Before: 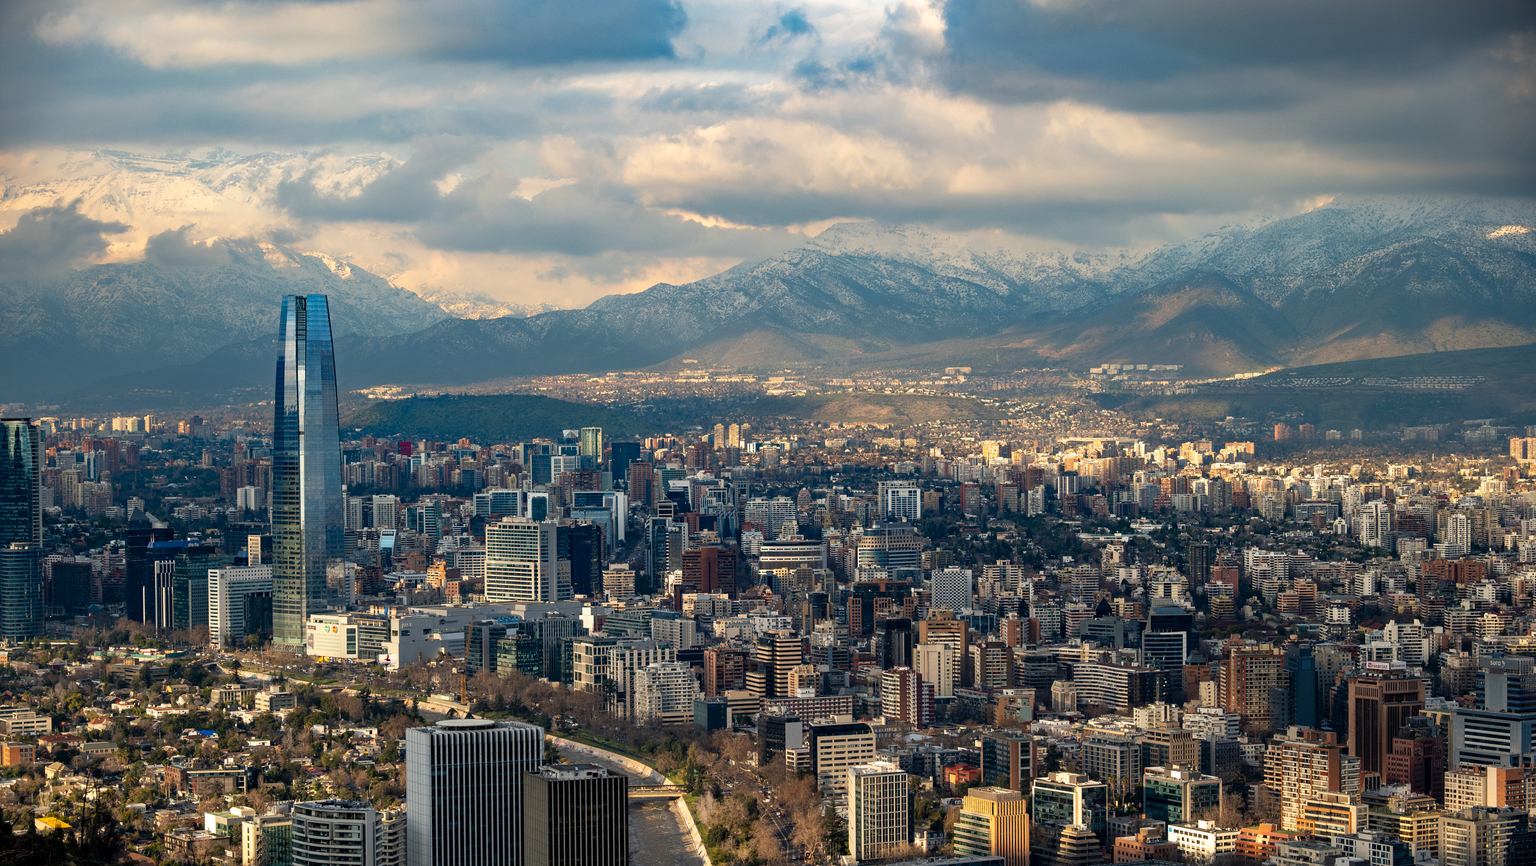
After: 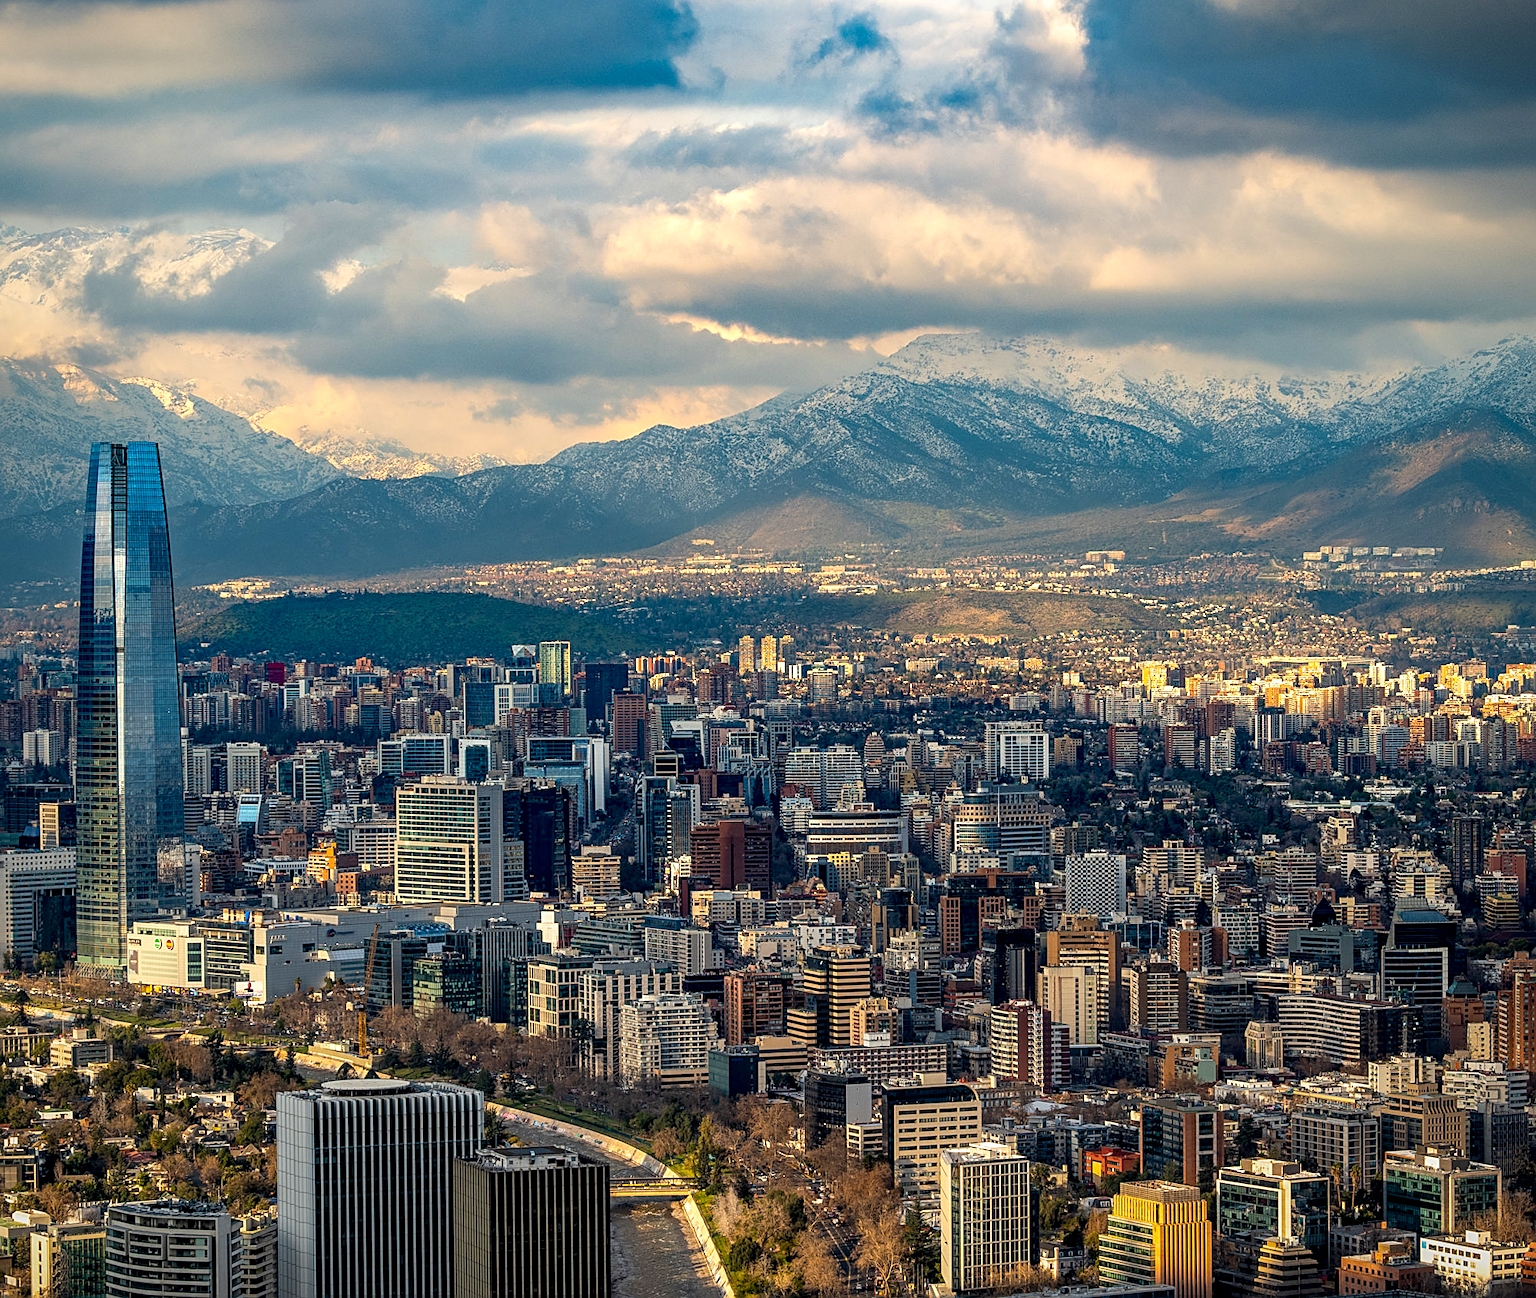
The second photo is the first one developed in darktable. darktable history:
crop and rotate: left 14.436%, right 18.898%
color balance rgb: perceptual saturation grading › global saturation 25%, global vibrance 20%
sharpen: amount 0.575
vignetting: fall-off start 80.87%, fall-off radius 61.59%, brightness -0.384, saturation 0.007, center (0, 0.007), automatic ratio true, width/height ratio 1.418
local contrast: detail 144%
